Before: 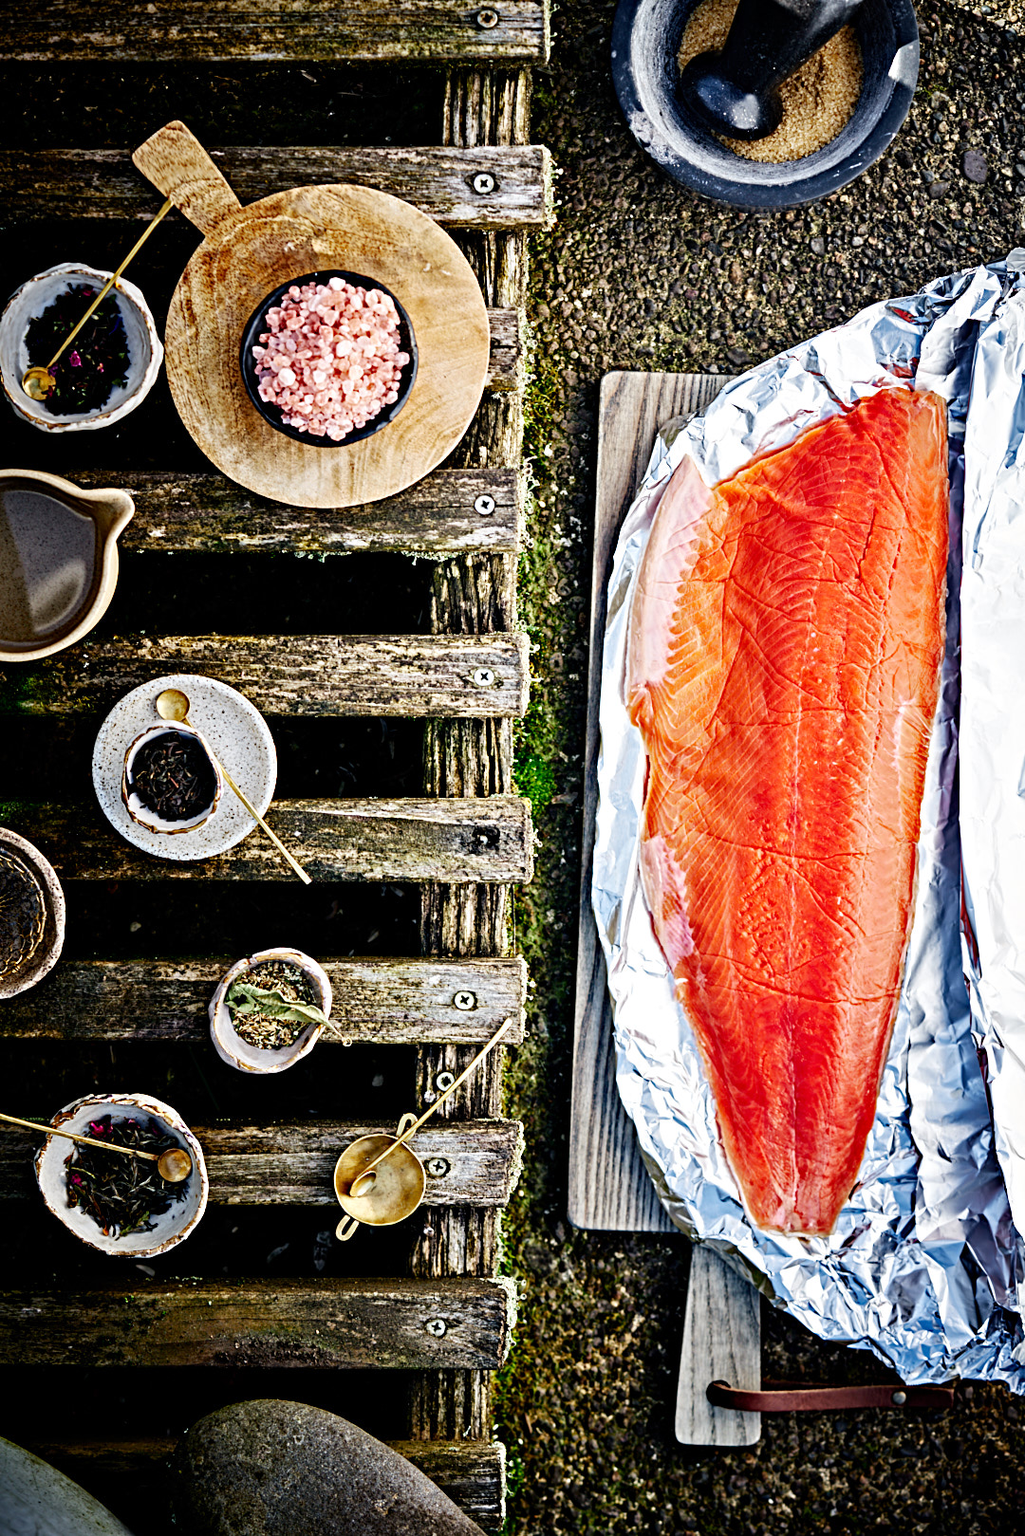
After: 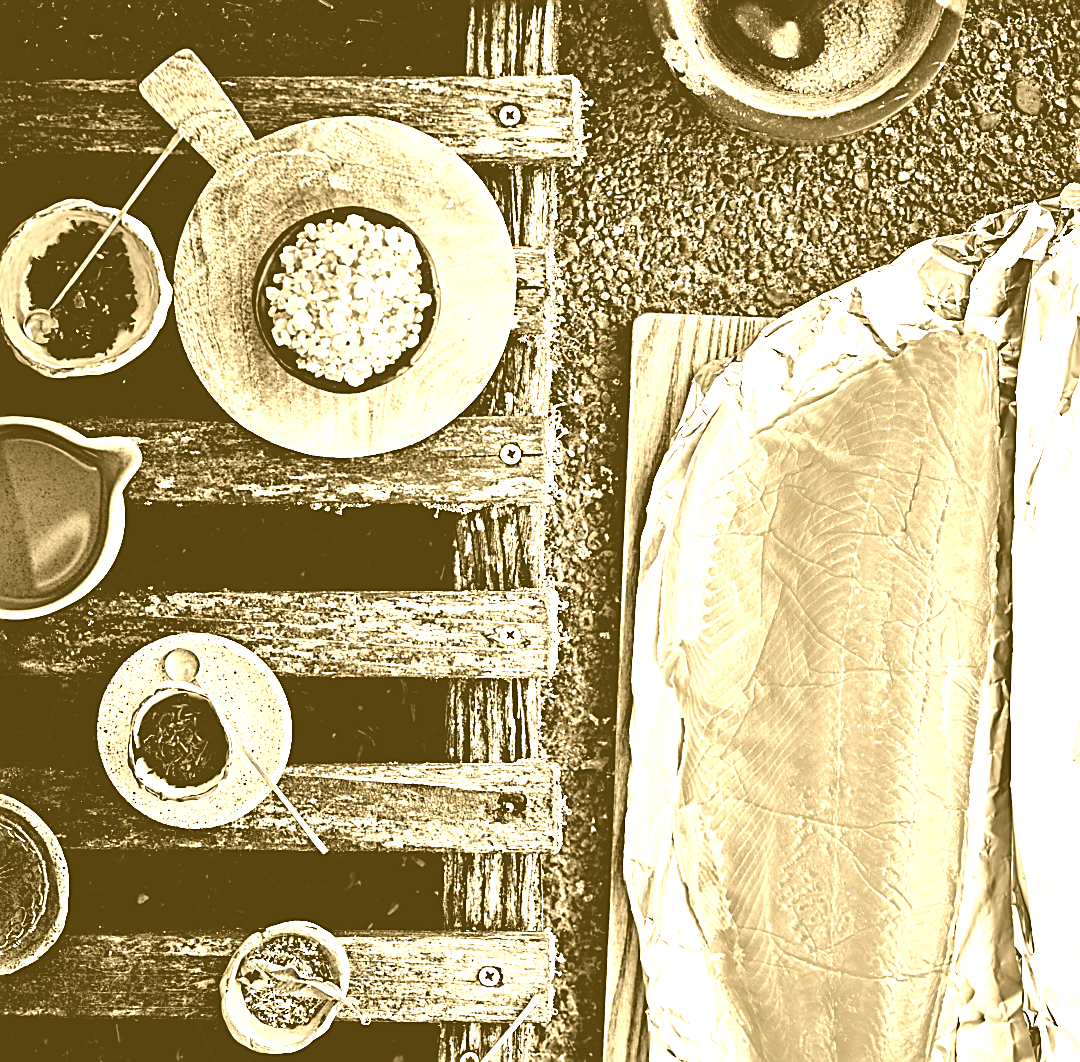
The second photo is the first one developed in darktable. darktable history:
crop and rotate: top 4.848%, bottom 29.503%
colorize: hue 36°, source mix 100%
sharpen: on, module defaults
